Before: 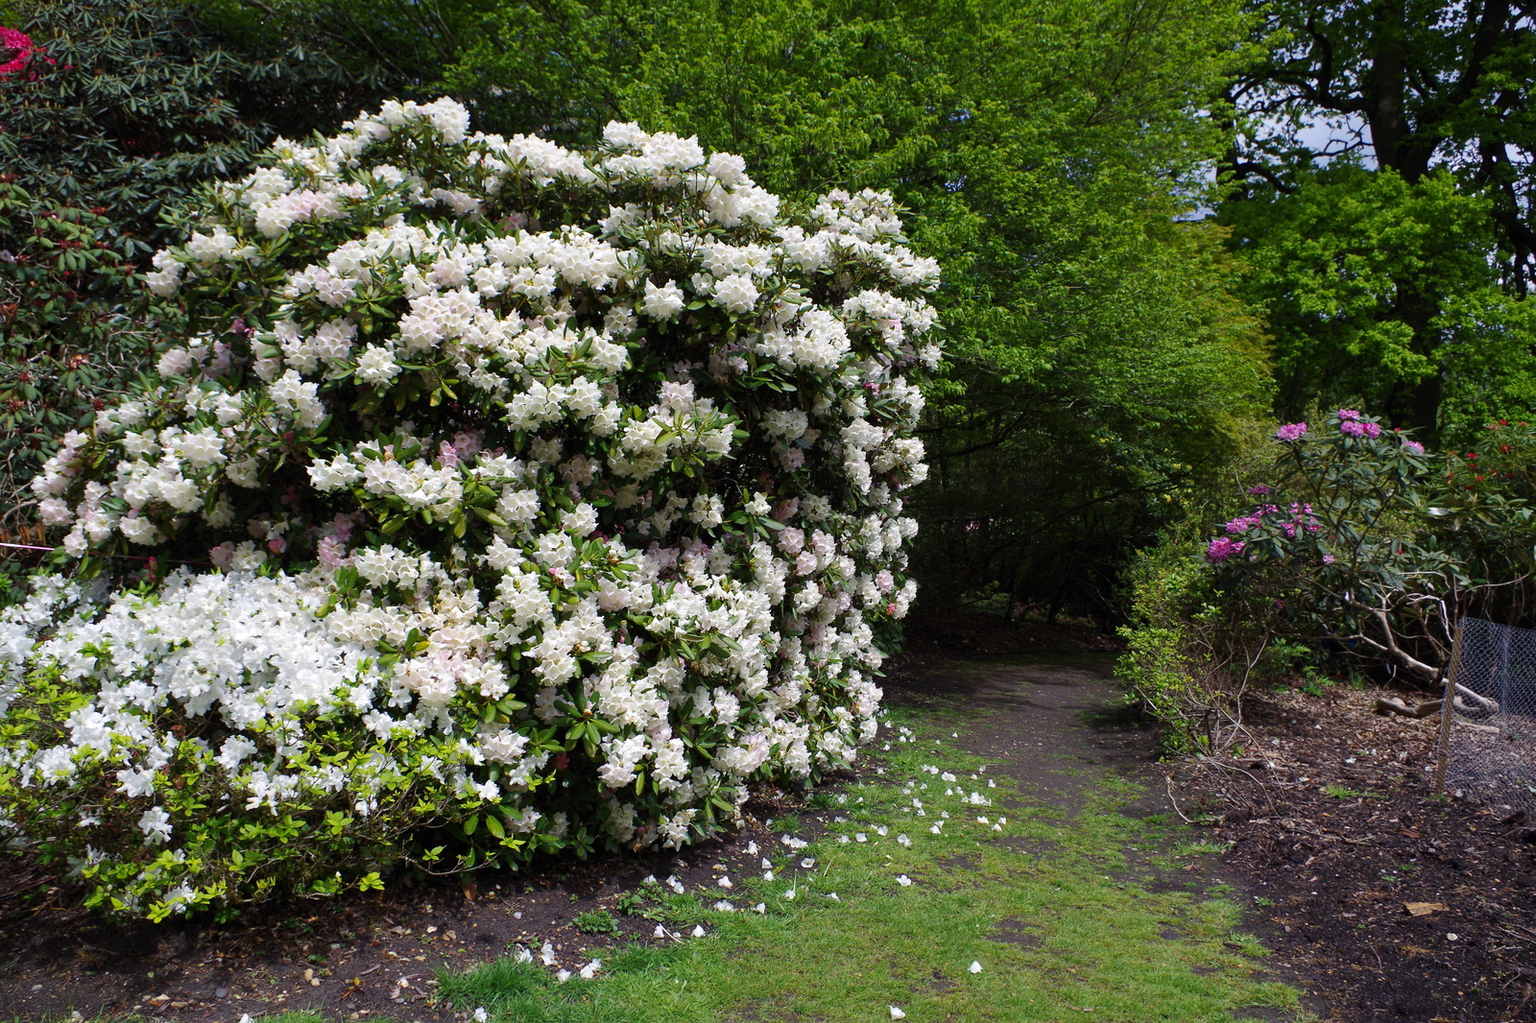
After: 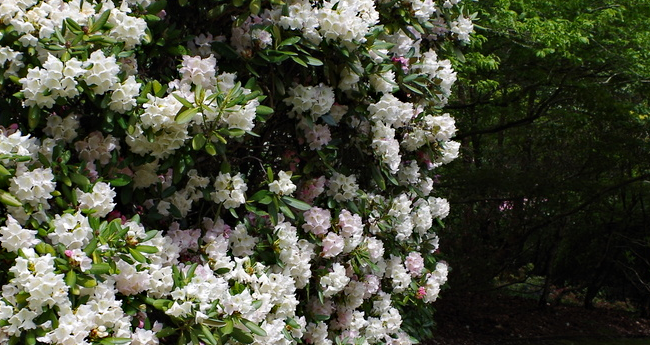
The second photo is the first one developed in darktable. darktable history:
crop: left 31.73%, top 32.173%, right 27.634%, bottom 35.415%
haze removal: strength 0.296, distance 0.256, compatibility mode true, adaptive false
